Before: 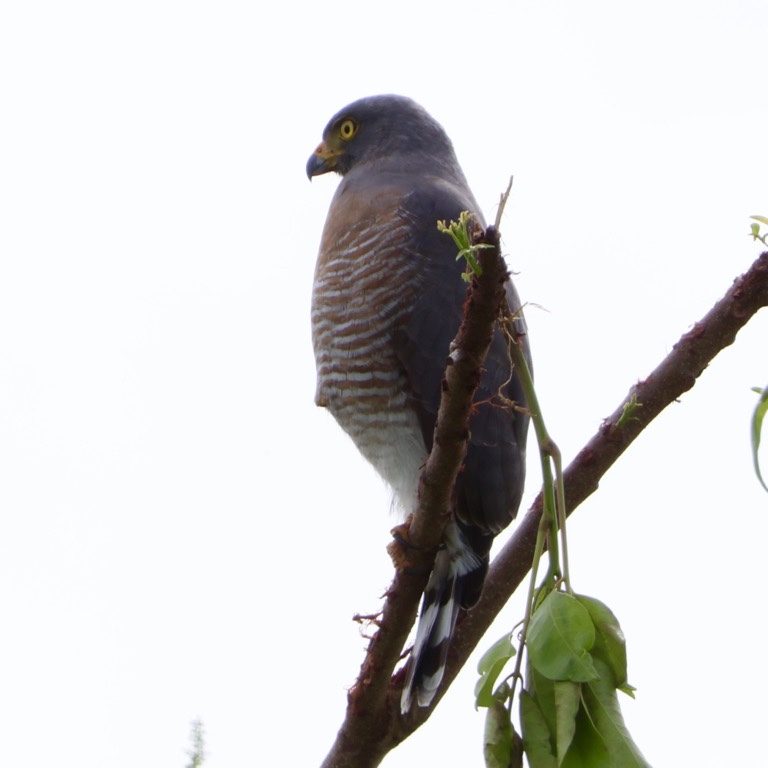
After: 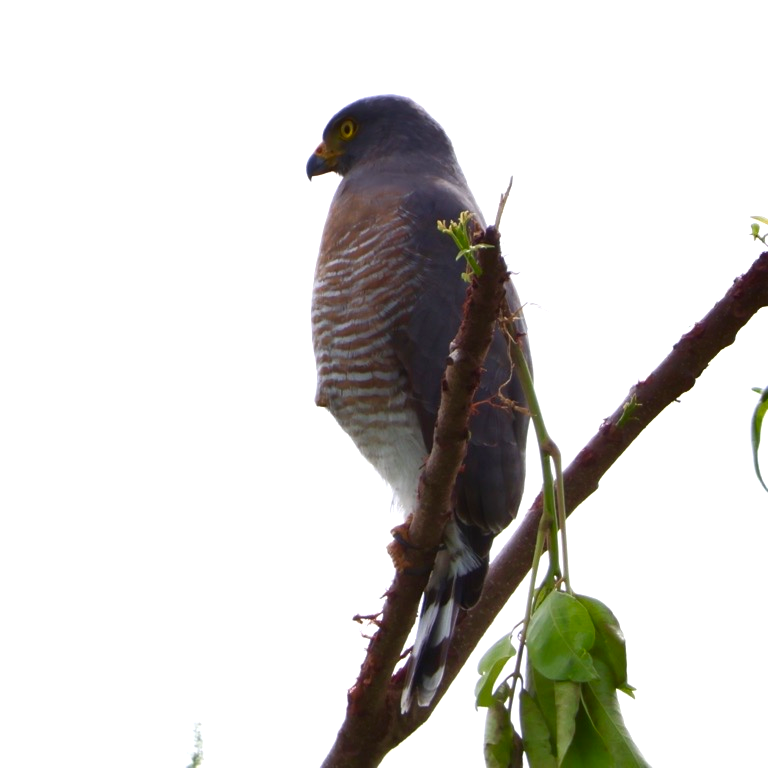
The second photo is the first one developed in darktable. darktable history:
exposure: exposure 0.4 EV, compensate highlight preservation false
shadows and highlights: shadows 49, highlights -41, soften with gaussian
